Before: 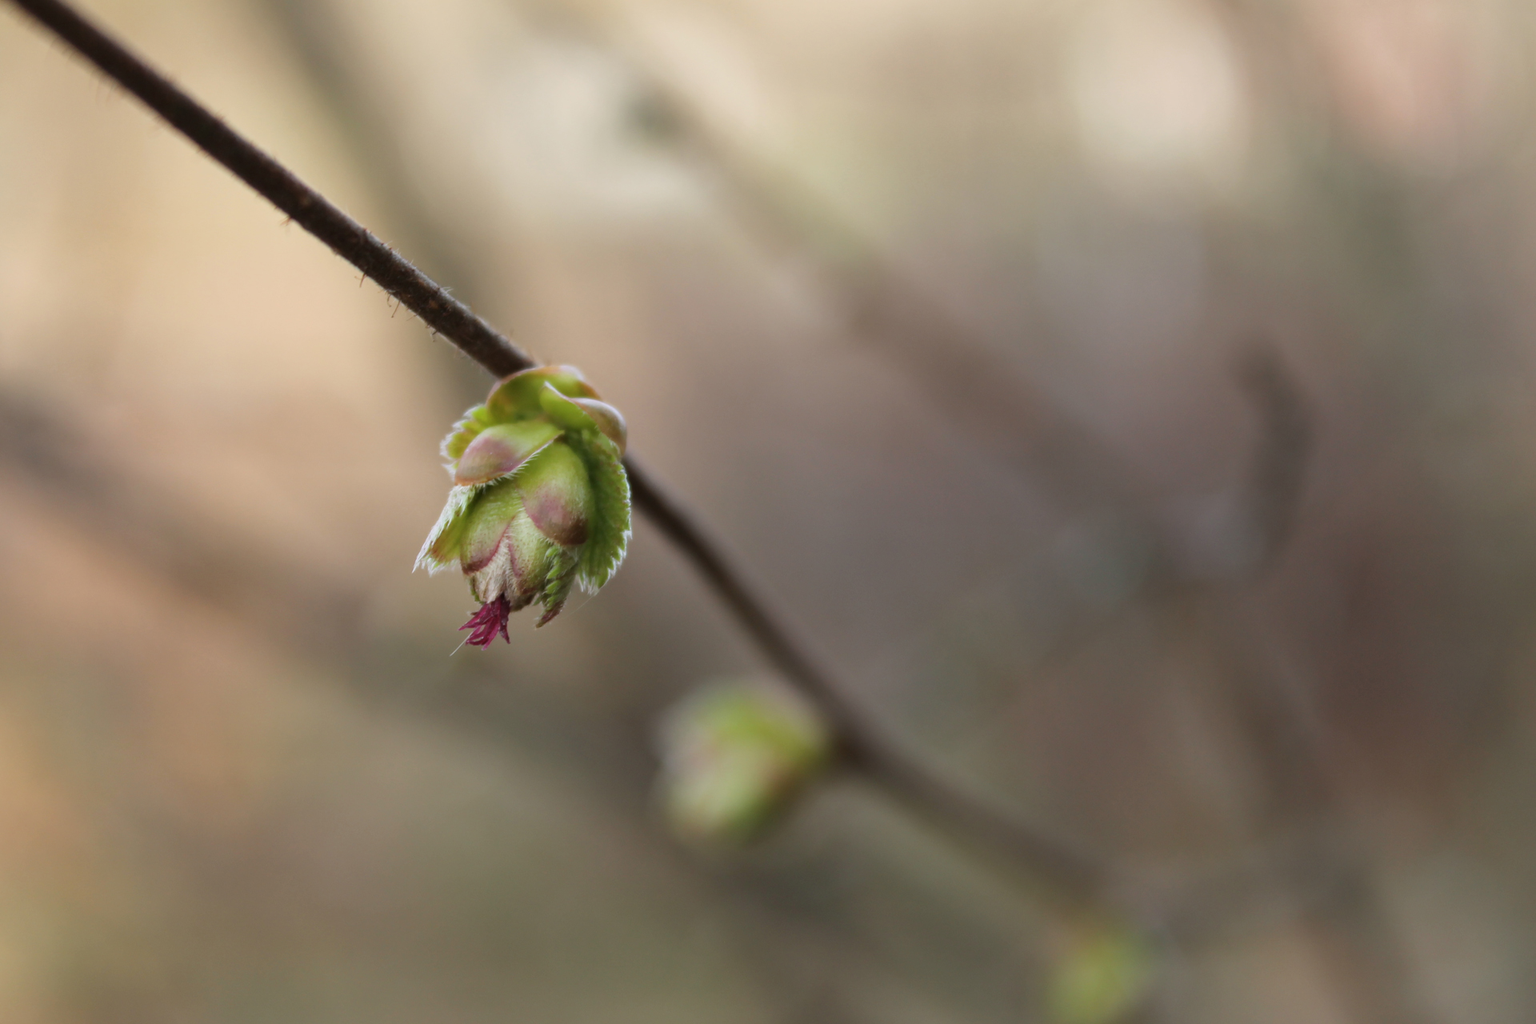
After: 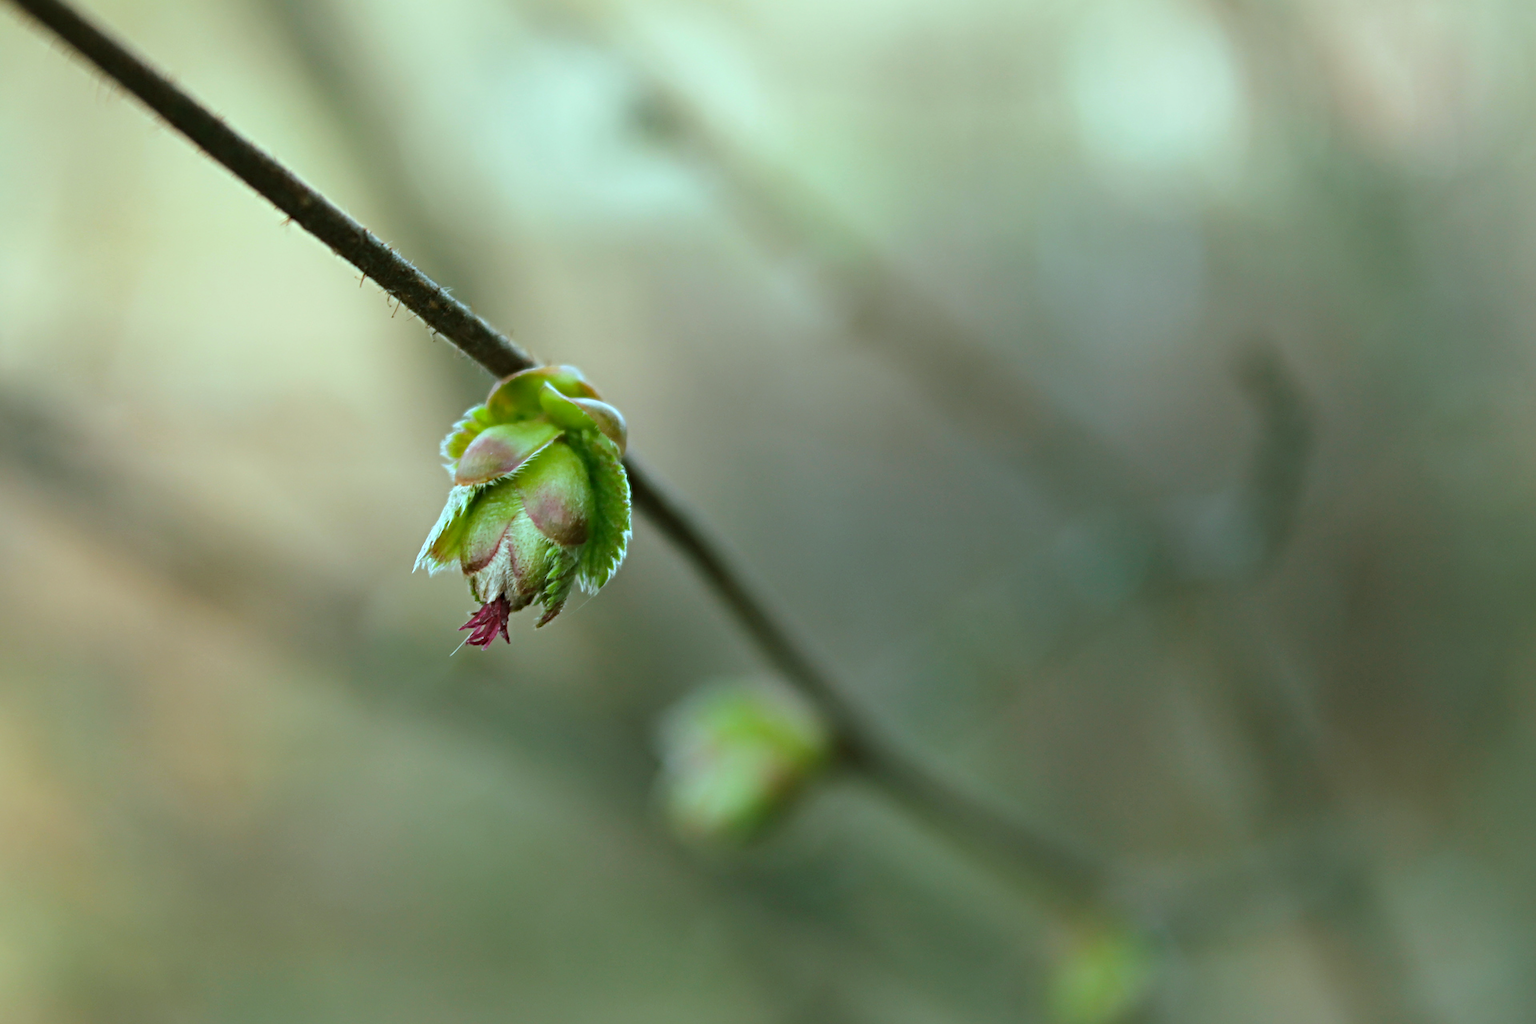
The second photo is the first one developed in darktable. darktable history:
white balance: red 0.988, blue 1.017
exposure: exposure 0.2 EV, compensate highlight preservation false
color balance rgb: shadows lift › chroma 11.71%, shadows lift › hue 133.46°, highlights gain › chroma 4%, highlights gain › hue 200.2°, perceptual saturation grading › global saturation 18.05%
sharpen: radius 4.883
